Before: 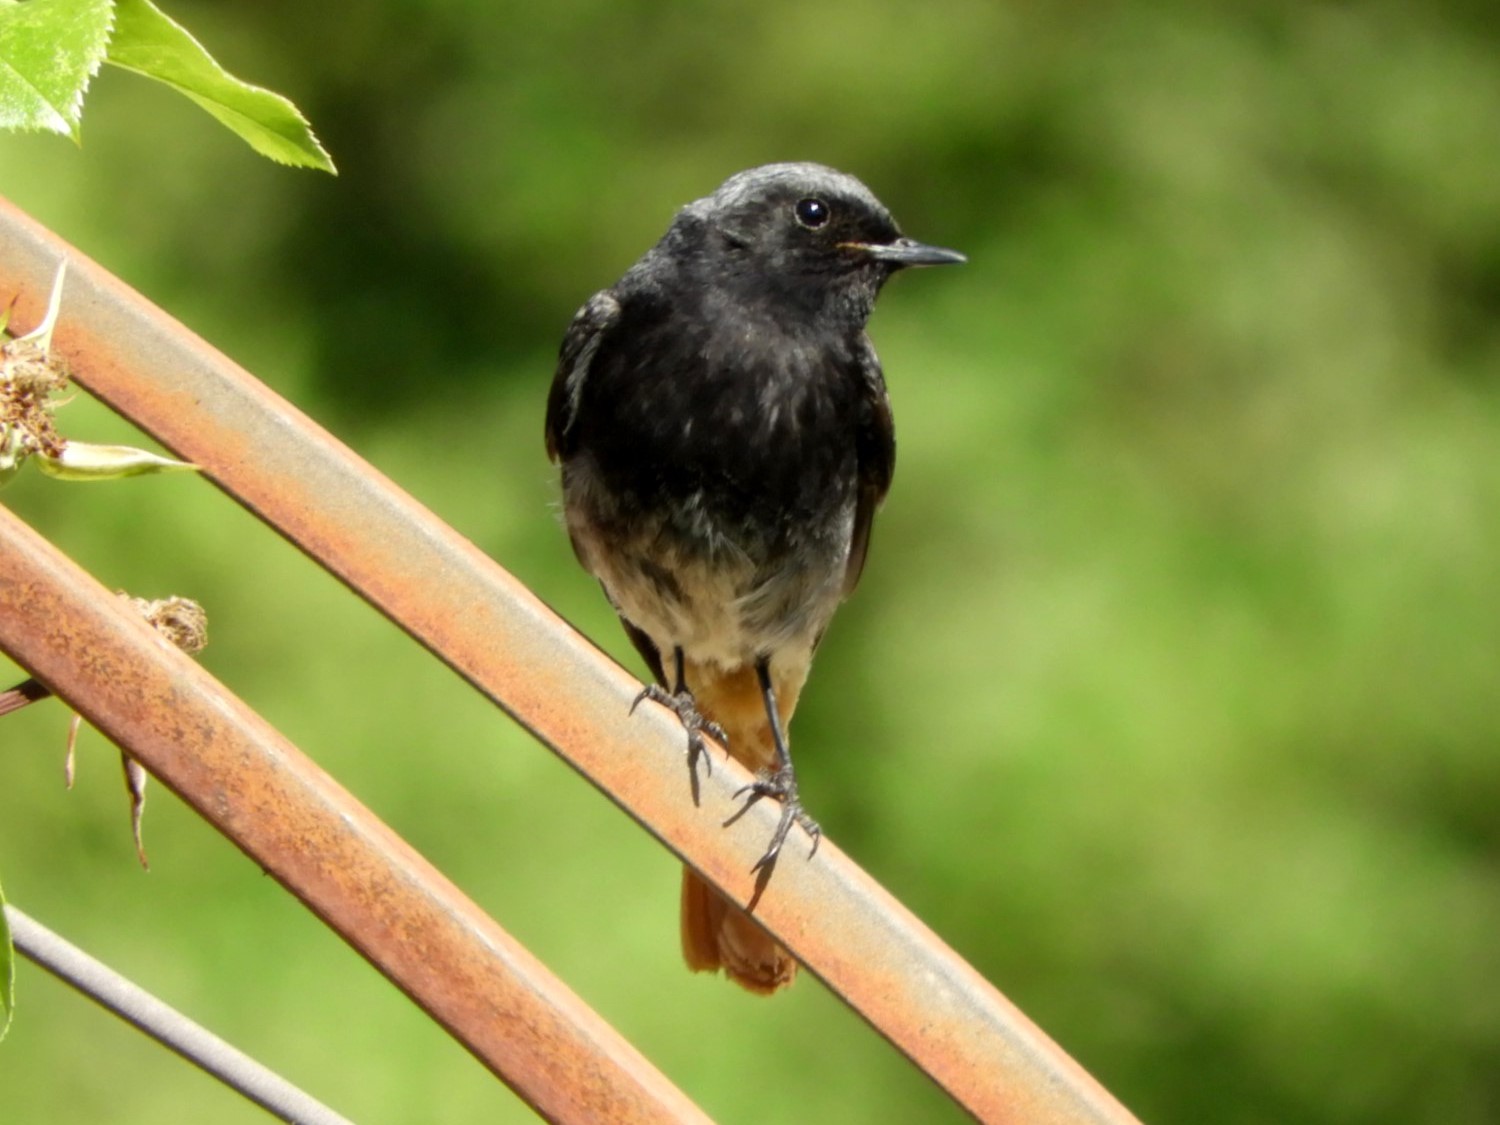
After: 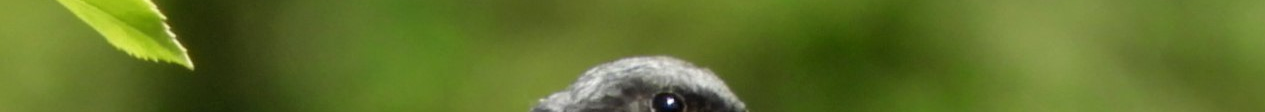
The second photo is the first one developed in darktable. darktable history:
crop and rotate: left 9.644%, top 9.491%, right 6.021%, bottom 80.509%
shadows and highlights: soften with gaussian
